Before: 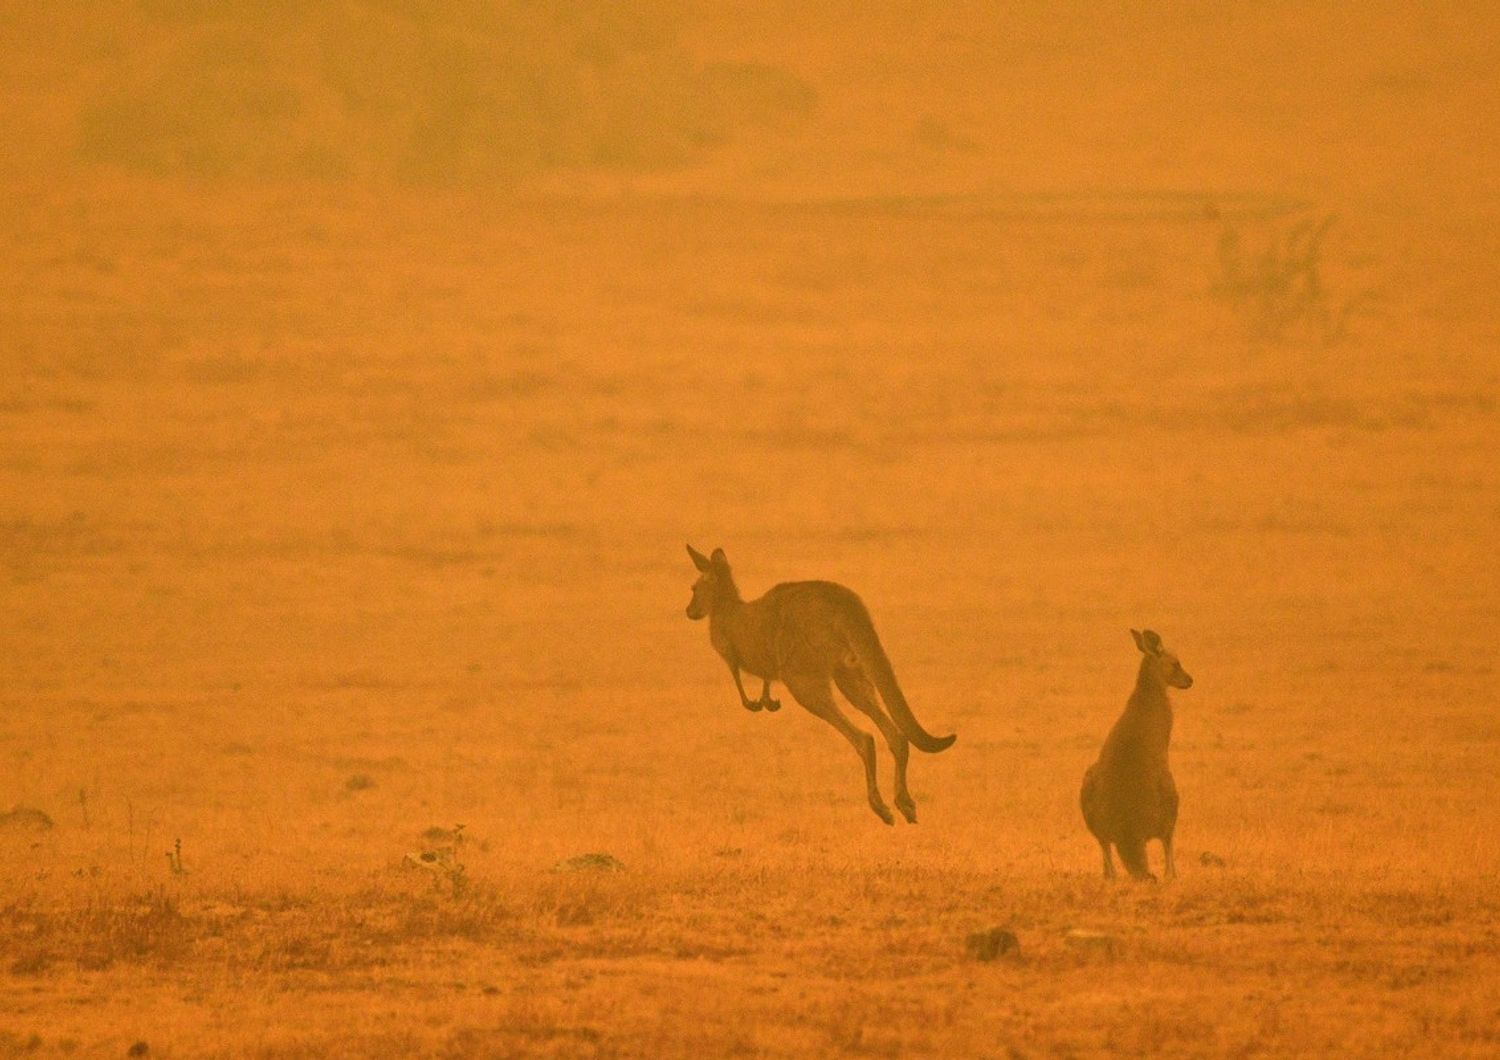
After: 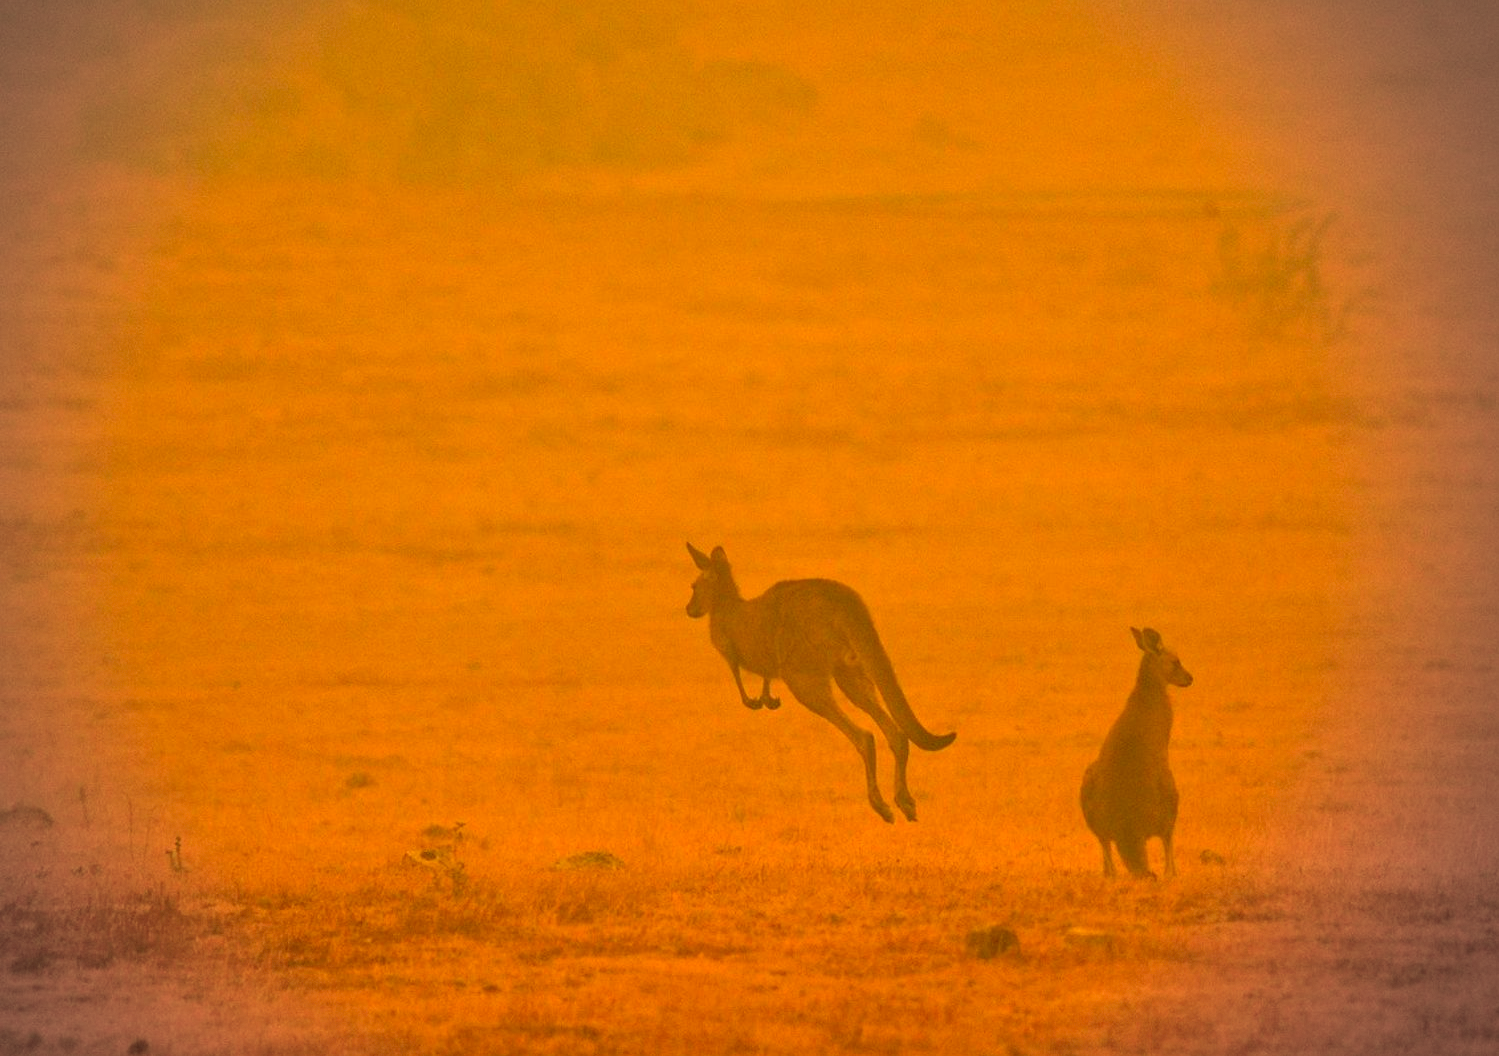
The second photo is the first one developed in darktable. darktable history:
tone equalizer: on, module defaults
crop: top 0.19%, bottom 0.17%
color correction: highlights a* 3.47, highlights b* 1.92, saturation 1.2
vignetting: fall-off start 73.18%, center (-0.032, -0.036), dithering 8-bit output, unbound false
